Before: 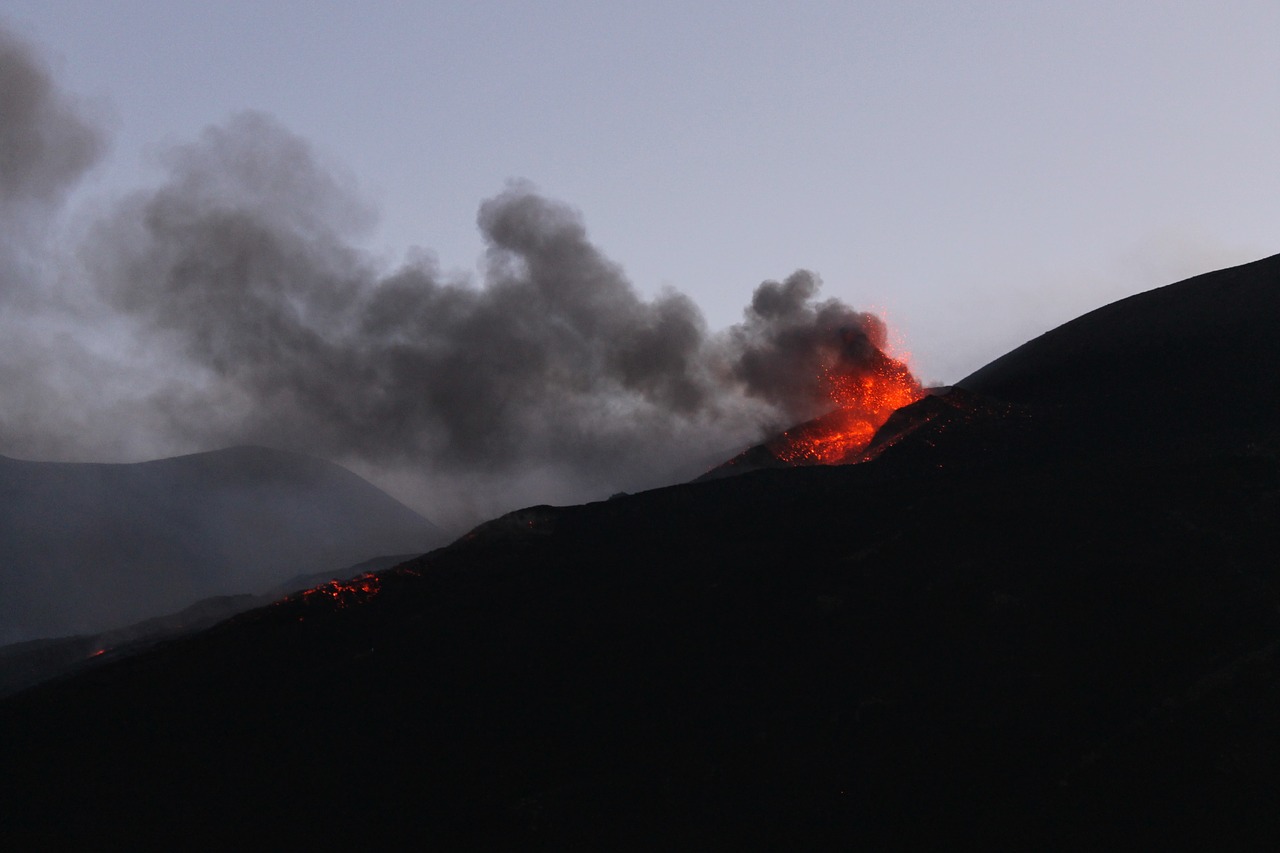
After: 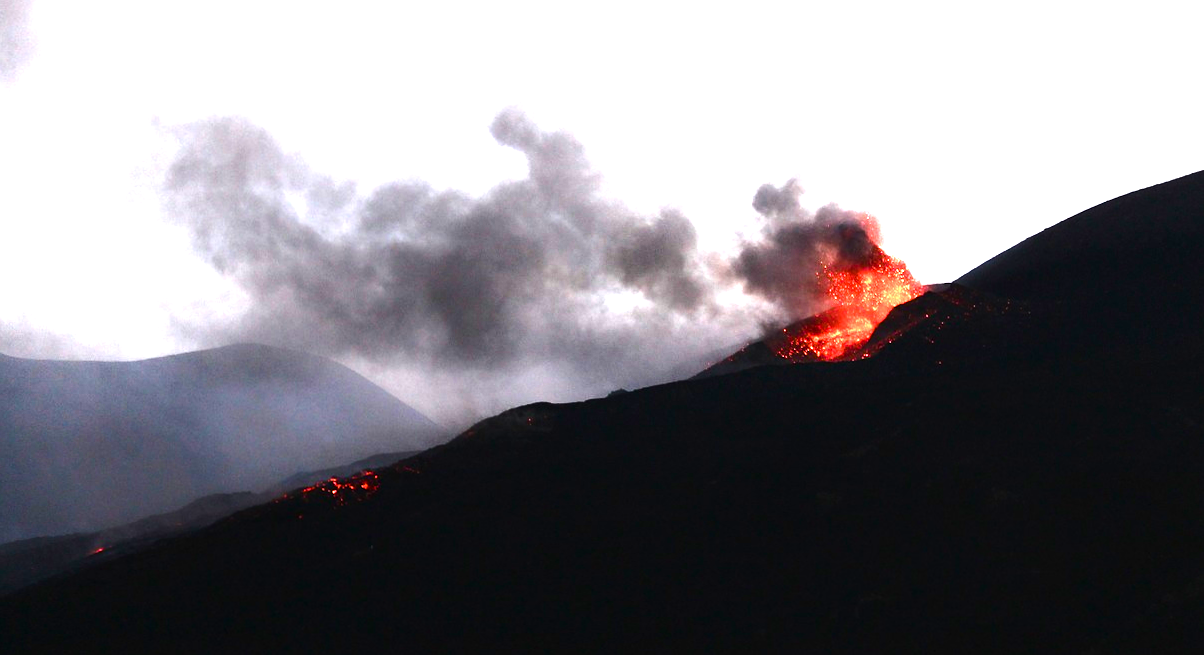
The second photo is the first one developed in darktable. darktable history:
crop and rotate: angle 0.088°, top 12.063%, right 5.669%, bottom 10.857%
color balance rgb: perceptual saturation grading › global saturation 20%, perceptual saturation grading › highlights -50.23%, perceptual saturation grading › shadows 30.9%, perceptual brilliance grading › highlights 19.682%, perceptual brilliance grading › mid-tones 20.287%, perceptual brilliance grading › shadows -19.596%, global vibrance 40.656%
exposure: black level correction 0, exposure 1.452 EV, compensate highlight preservation false
tone equalizer: -8 EV -0.739 EV, -7 EV -0.69 EV, -6 EV -0.585 EV, -5 EV -0.413 EV, -3 EV 0.405 EV, -2 EV 0.6 EV, -1 EV 0.693 EV, +0 EV 0.732 EV, smoothing diameter 2.2%, edges refinement/feathering 22.86, mask exposure compensation -1.57 EV, filter diffusion 5
